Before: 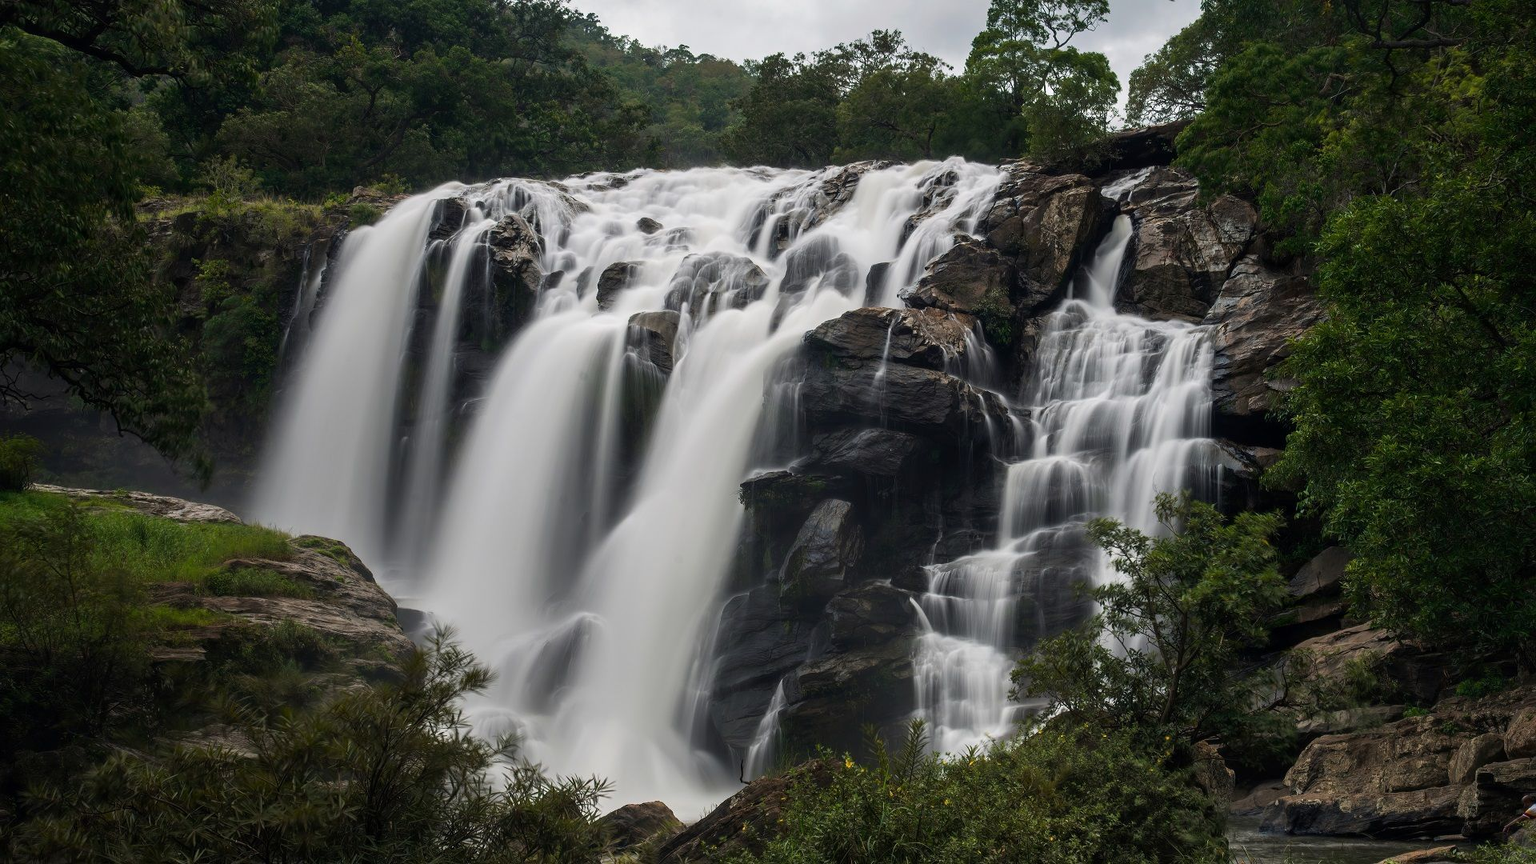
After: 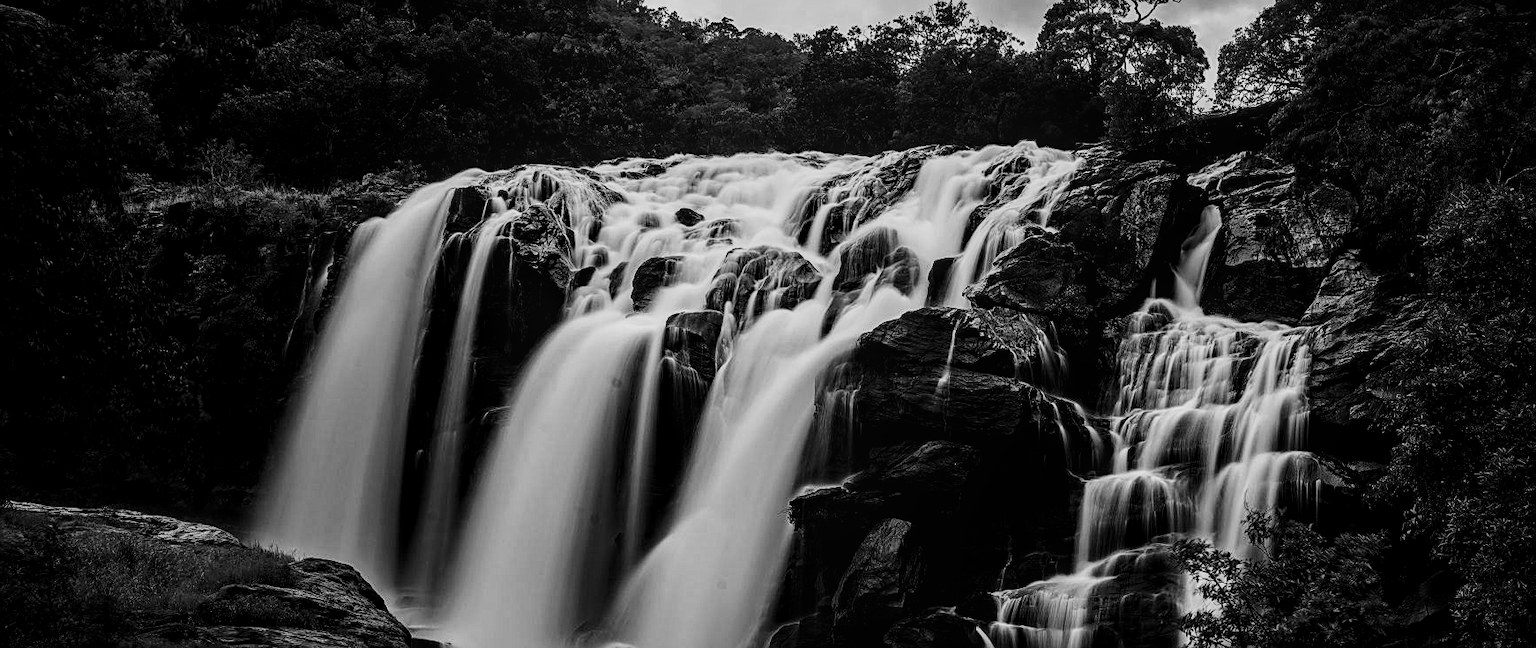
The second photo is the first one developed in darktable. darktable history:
crop: left 1.606%, top 3.397%, right 7.616%, bottom 28.427%
filmic rgb: black relative exposure -7.5 EV, white relative exposure 5 EV, threshold 5.99 EV, hardness 3.34, contrast 1.297, enable highlight reconstruction true
local contrast: on, module defaults
contrast brightness saturation: contrast -0.029, brightness -0.588, saturation -0.995
sharpen: on, module defaults
tone equalizer: edges refinement/feathering 500, mask exposure compensation -1.57 EV, preserve details no
exposure: black level correction 0, exposure 1.021 EV, compensate highlight preservation false
haze removal: strength 0.495, distance 0.427, compatibility mode true, adaptive false
